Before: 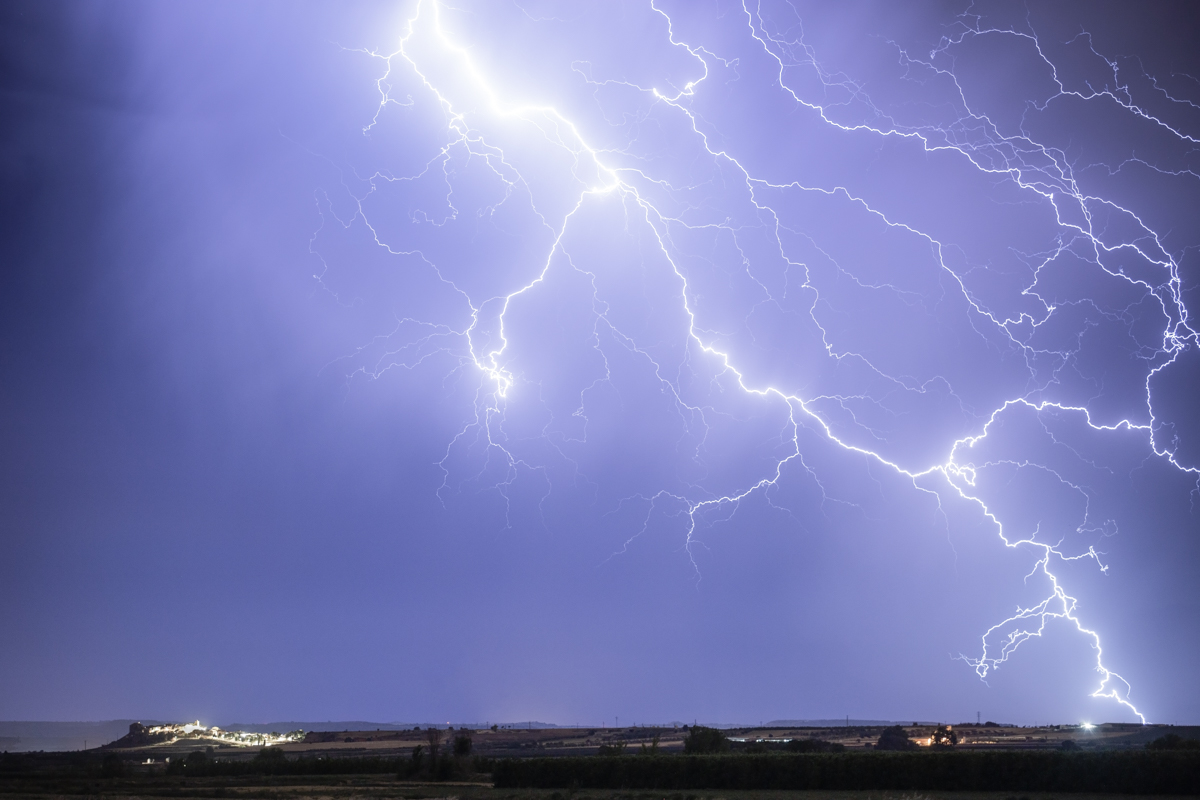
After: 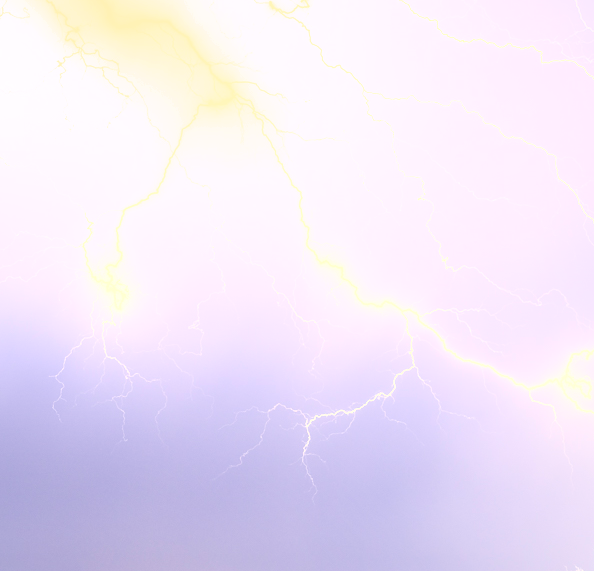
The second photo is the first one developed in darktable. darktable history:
shadows and highlights: shadows 0, highlights 40
crop: left 32.075%, top 10.976%, right 18.355%, bottom 17.596%
bloom: size 40%
local contrast: mode bilateral grid, contrast 20, coarseness 50, detail 132%, midtone range 0.2
white balance: red 1.123, blue 0.83
tone equalizer: on, module defaults
exposure: black level correction 0.001, exposure 0.5 EV, compensate exposure bias true, compensate highlight preservation false
